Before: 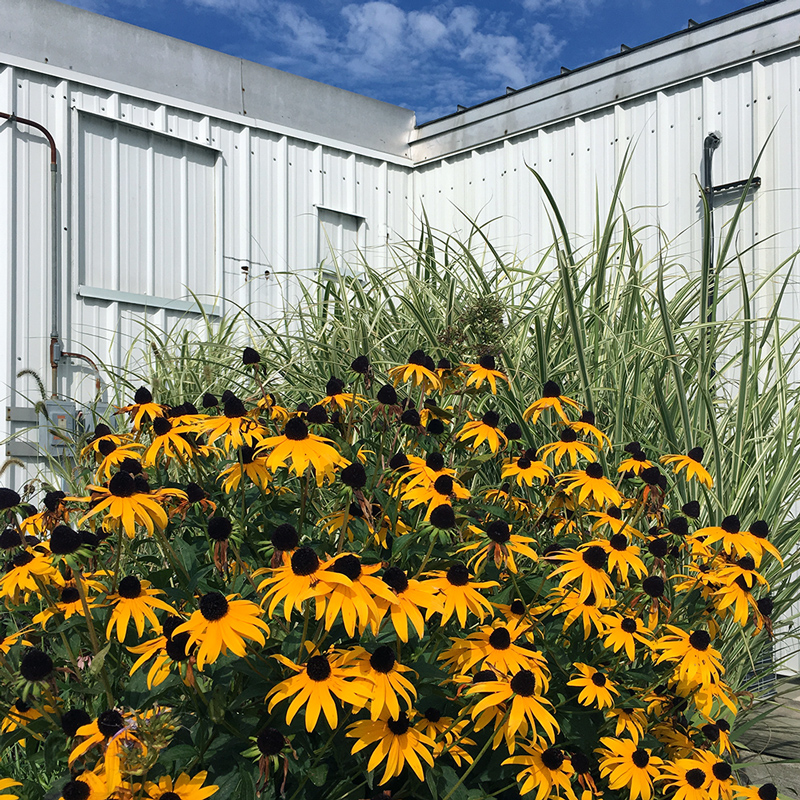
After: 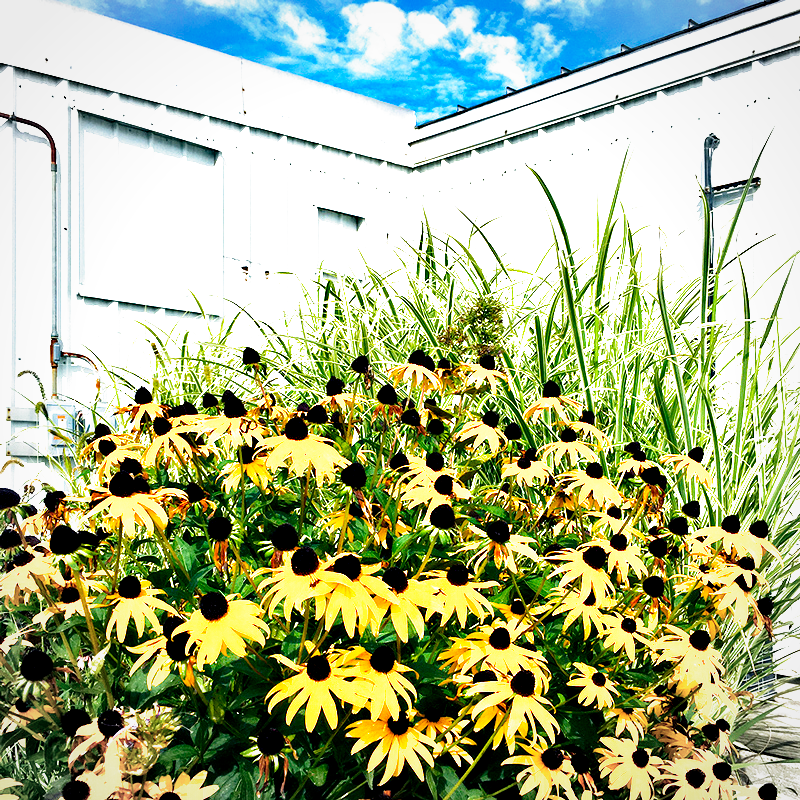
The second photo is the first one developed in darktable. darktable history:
exposure: exposure 0.131 EV, compensate highlight preservation false
filmic rgb: middle gray luminance 8.8%, black relative exposure -6.3 EV, white relative exposure 2.7 EV, threshold 6 EV, target black luminance 0%, hardness 4.74, latitude 73.47%, contrast 1.332, shadows ↔ highlights balance 10.13%, add noise in highlights 0, preserve chrominance no, color science v3 (2019), use custom middle-gray values true, iterations of high-quality reconstruction 0, contrast in highlights soft, enable highlight reconstruction true
color balance rgb: linear chroma grading › global chroma 10%, perceptual saturation grading › global saturation 40%, perceptual brilliance grading › global brilliance 30%, global vibrance 20%
contrast equalizer: y [[0.514, 0.573, 0.581, 0.508, 0.5, 0.5], [0.5 ×6], [0.5 ×6], [0 ×6], [0 ×6]]
vignetting: brightness -0.167
